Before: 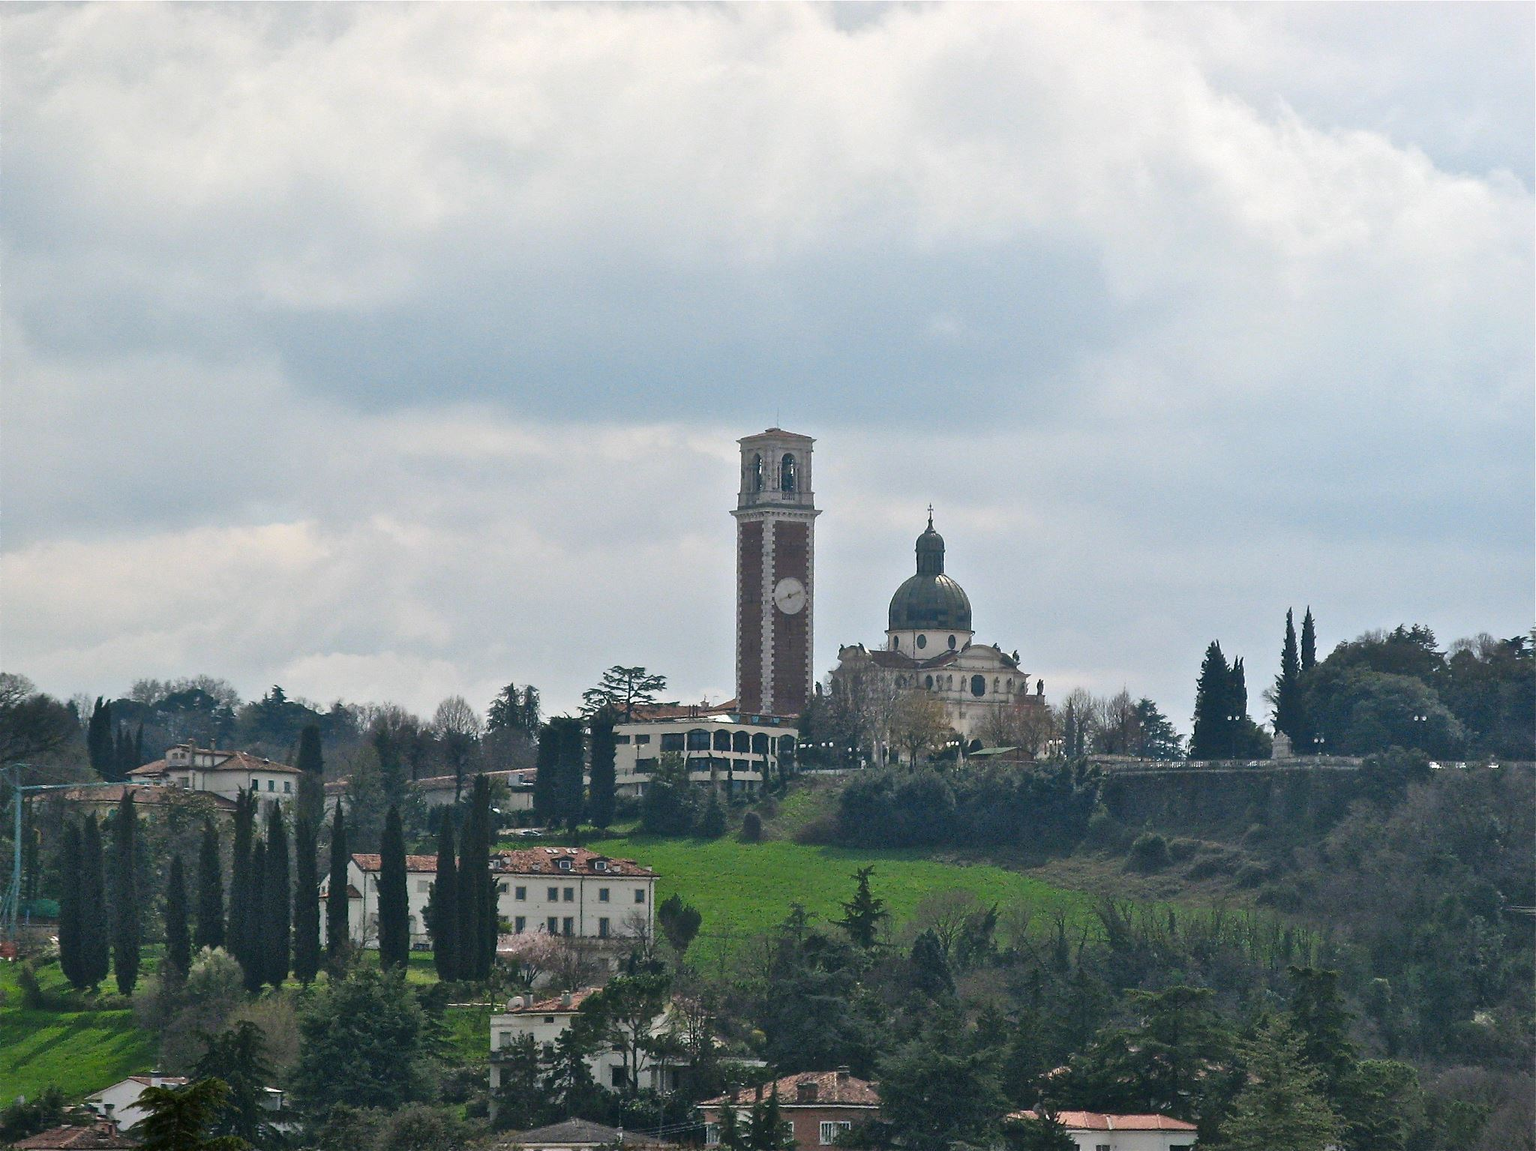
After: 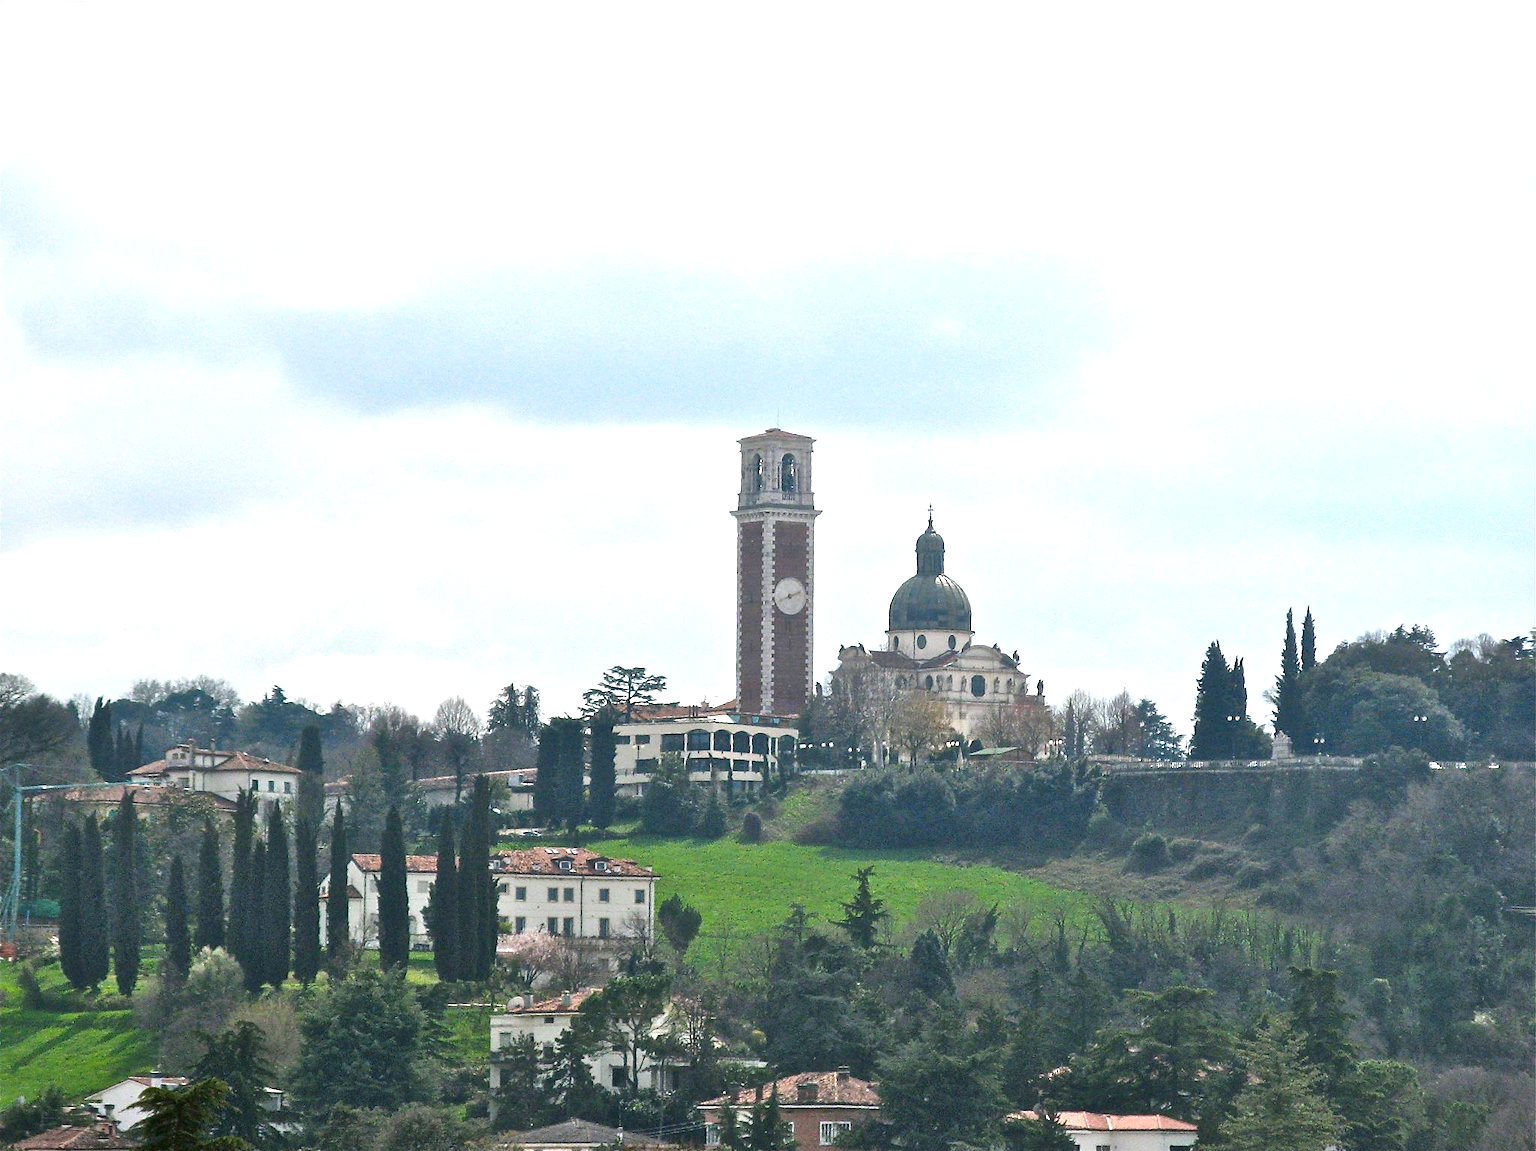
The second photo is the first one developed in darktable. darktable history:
exposure: exposure 0.918 EV, compensate highlight preservation false
